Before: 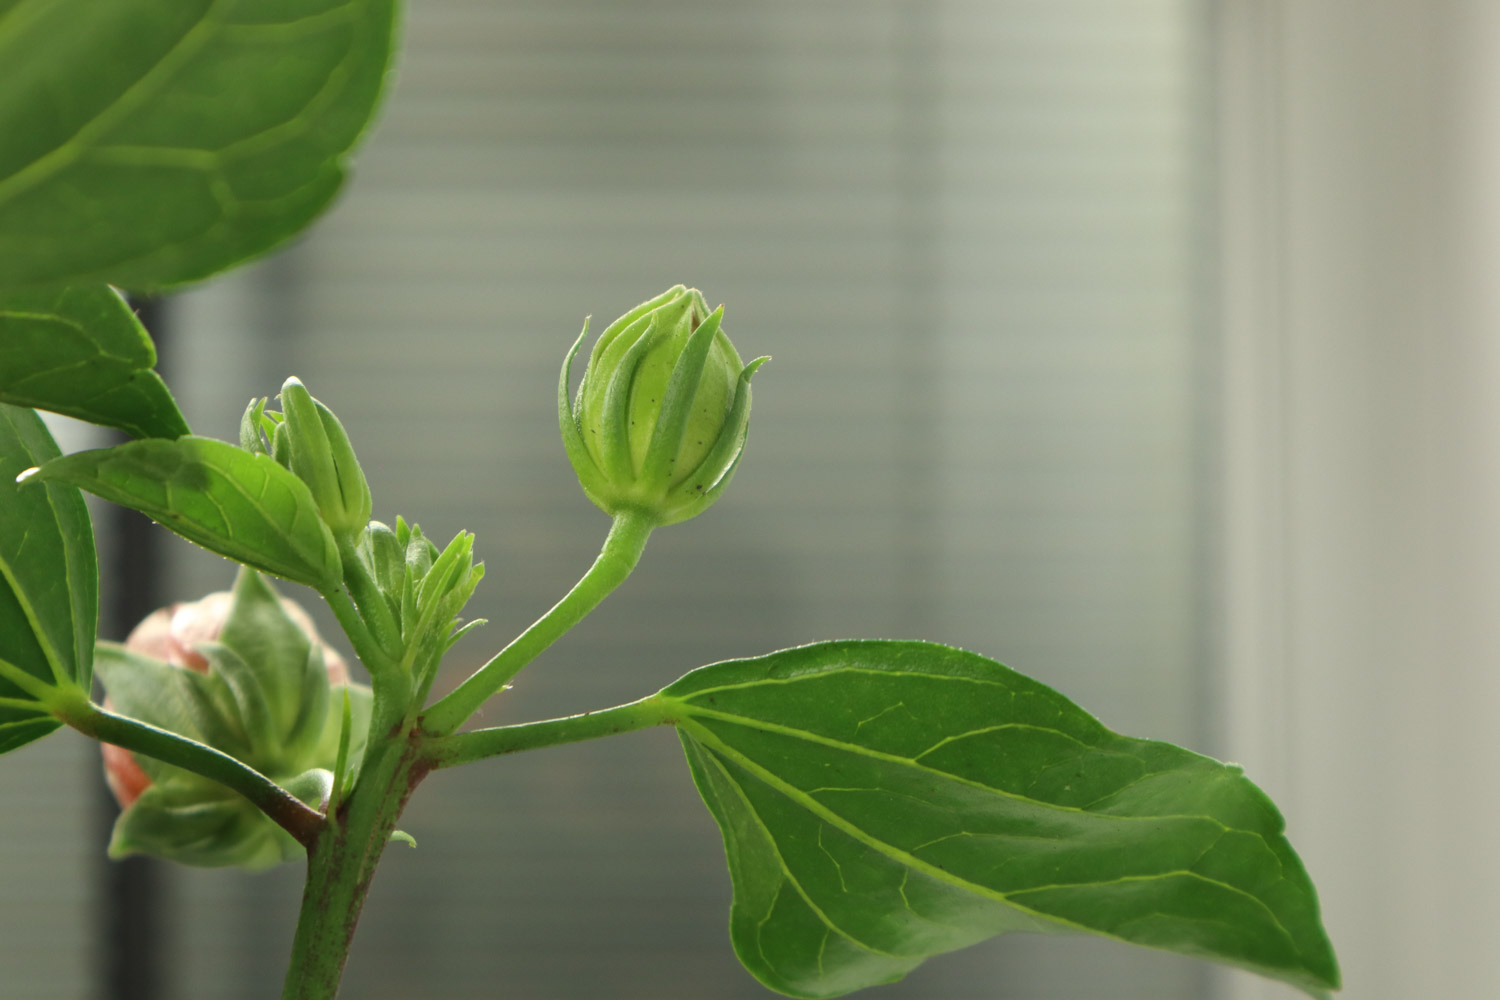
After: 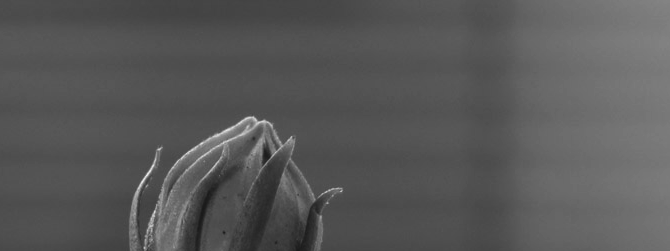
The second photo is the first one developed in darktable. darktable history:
contrast brightness saturation: contrast -0.03, brightness -0.59, saturation -1
crop: left 28.64%, top 16.832%, right 26.637%, bottom 58.055%
